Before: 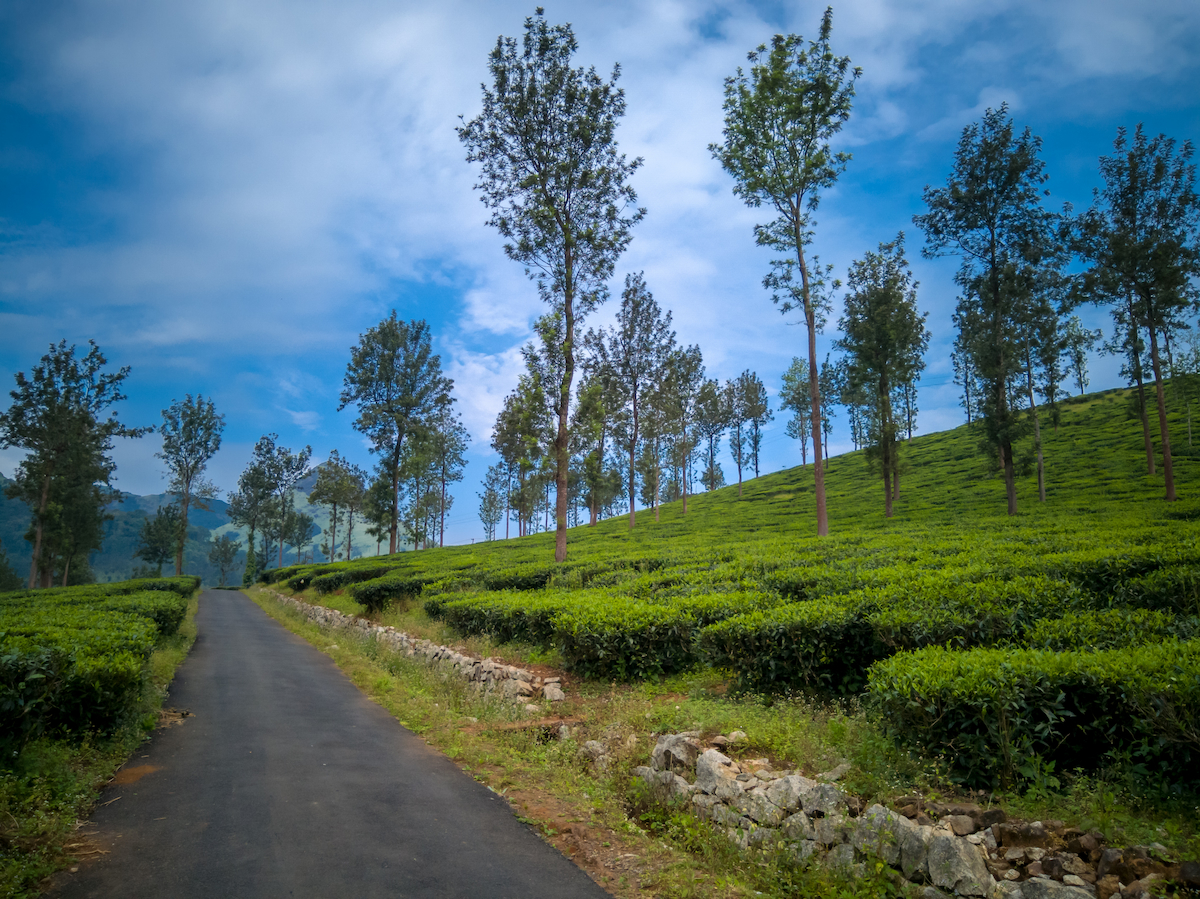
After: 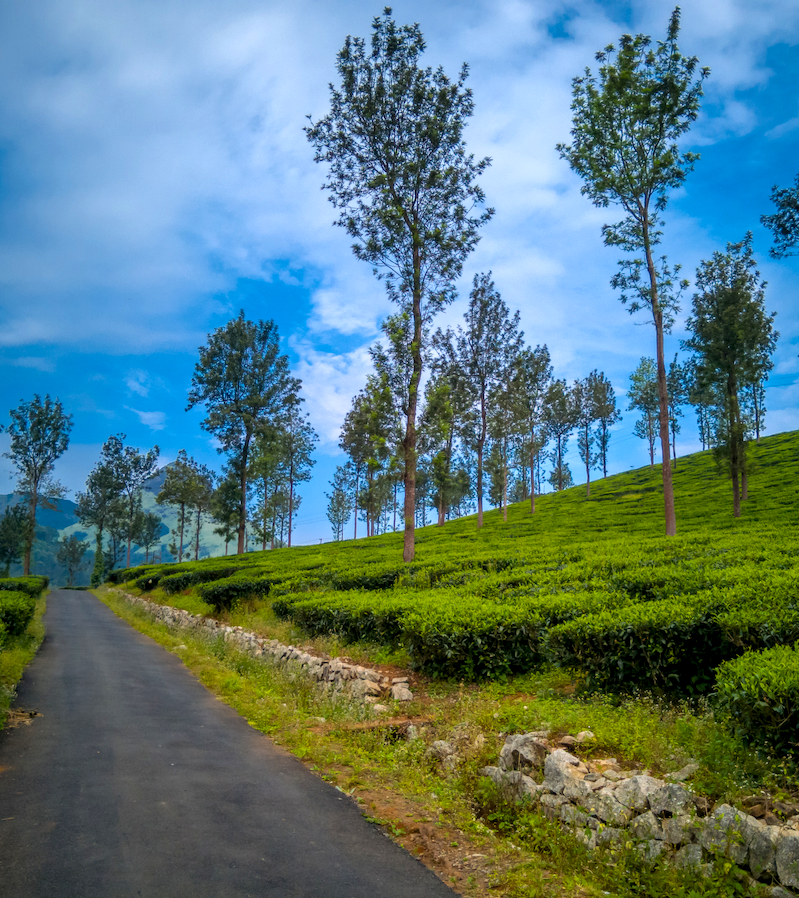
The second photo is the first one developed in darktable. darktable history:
color balance rgb: perceptual saturation grading › global saturation 20%, global vibrance 20%
local contrast: on, module defaults
crop and rotate: left 12.673%, right 20.66%
